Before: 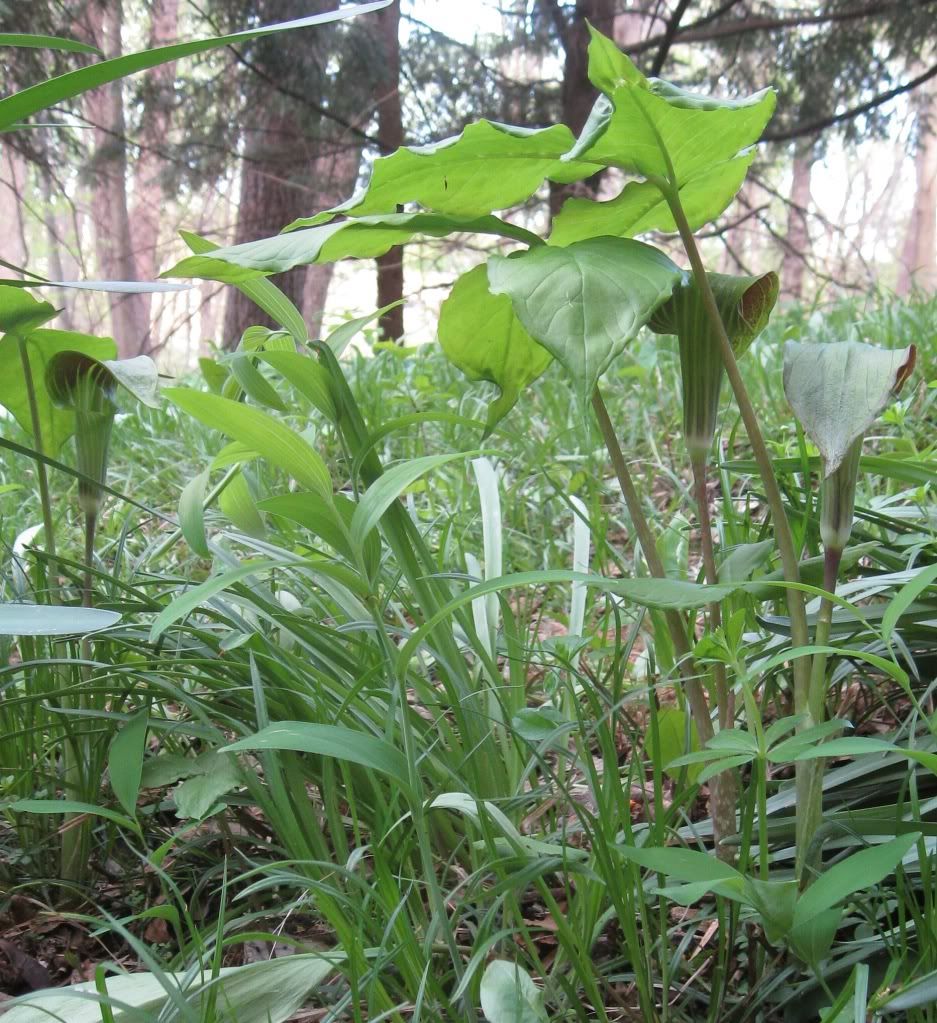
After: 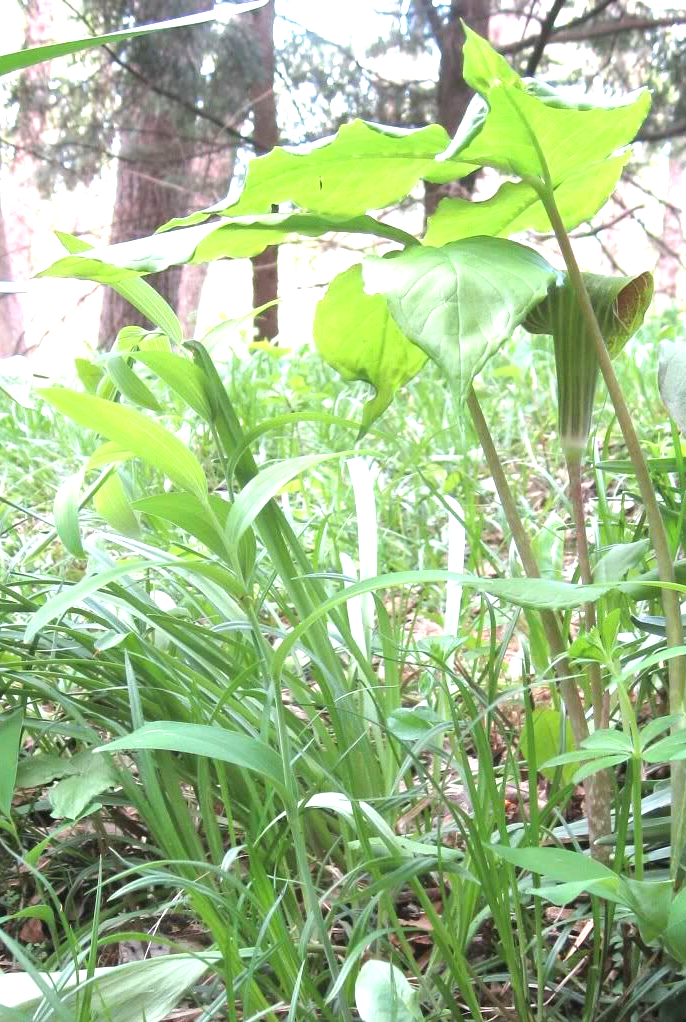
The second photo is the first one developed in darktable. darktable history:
exposure: black level correction 0, exposure 1.2 EV, compensate highlight preservation false
crop: left 13.443%, right 13.31%
